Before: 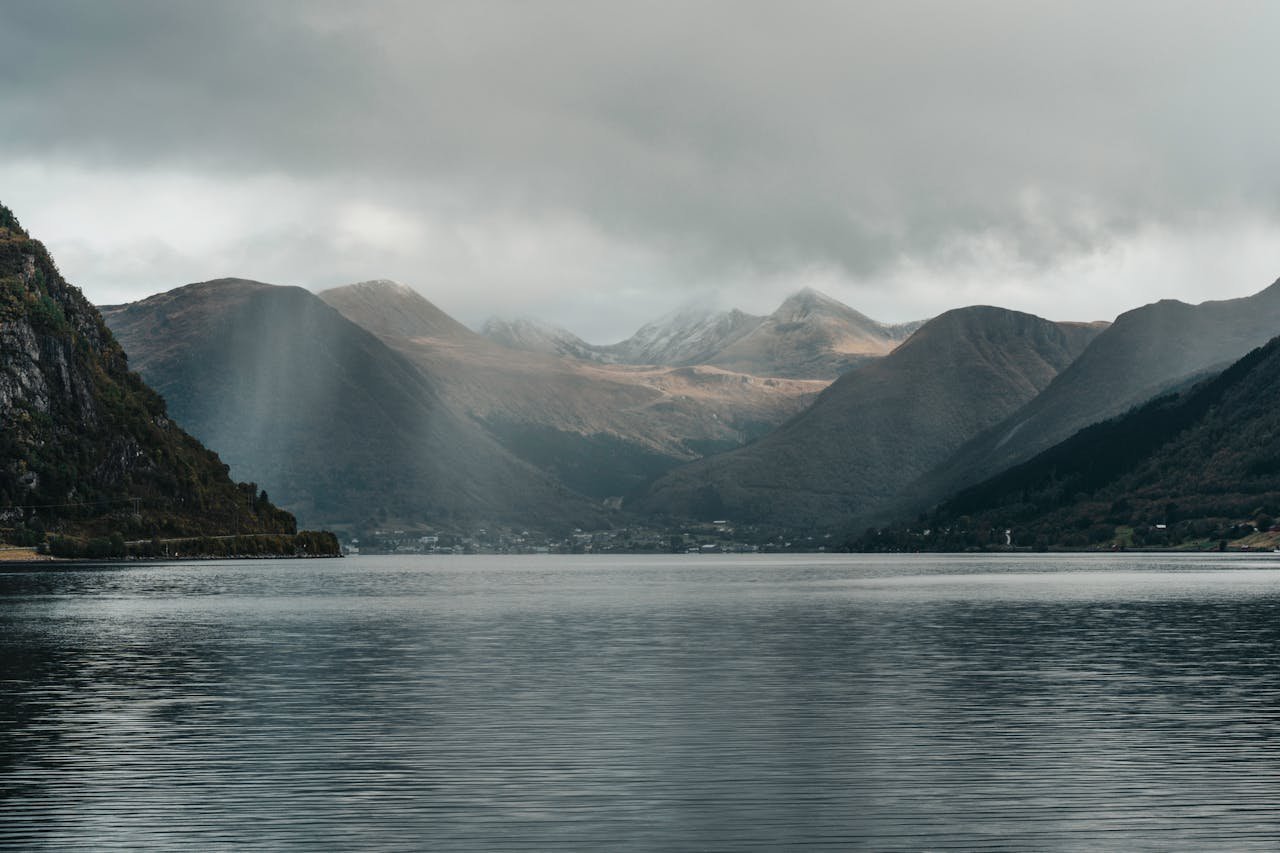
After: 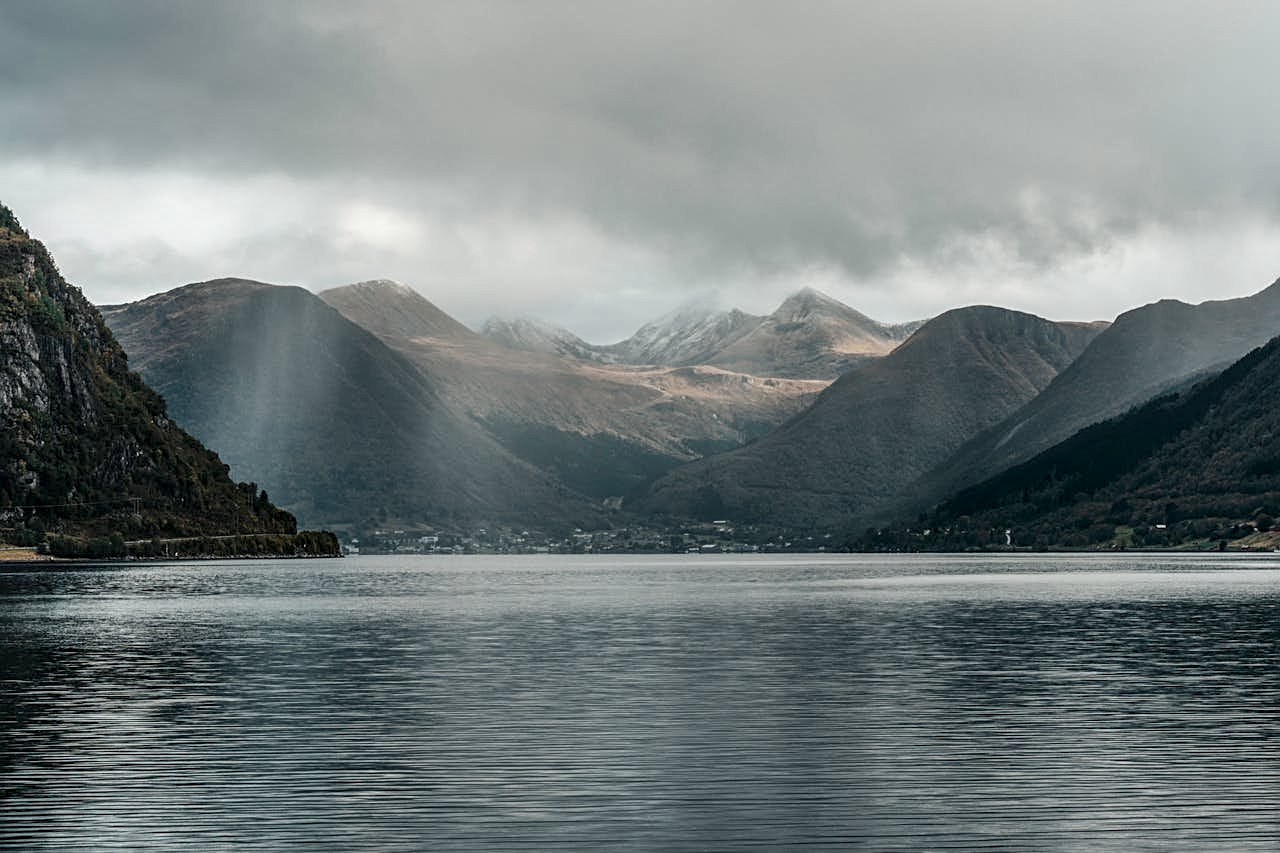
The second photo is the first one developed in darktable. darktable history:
local contrast: highlights 61%, detail 143%, midtone range 0.428
sharpen: on, module defaults
